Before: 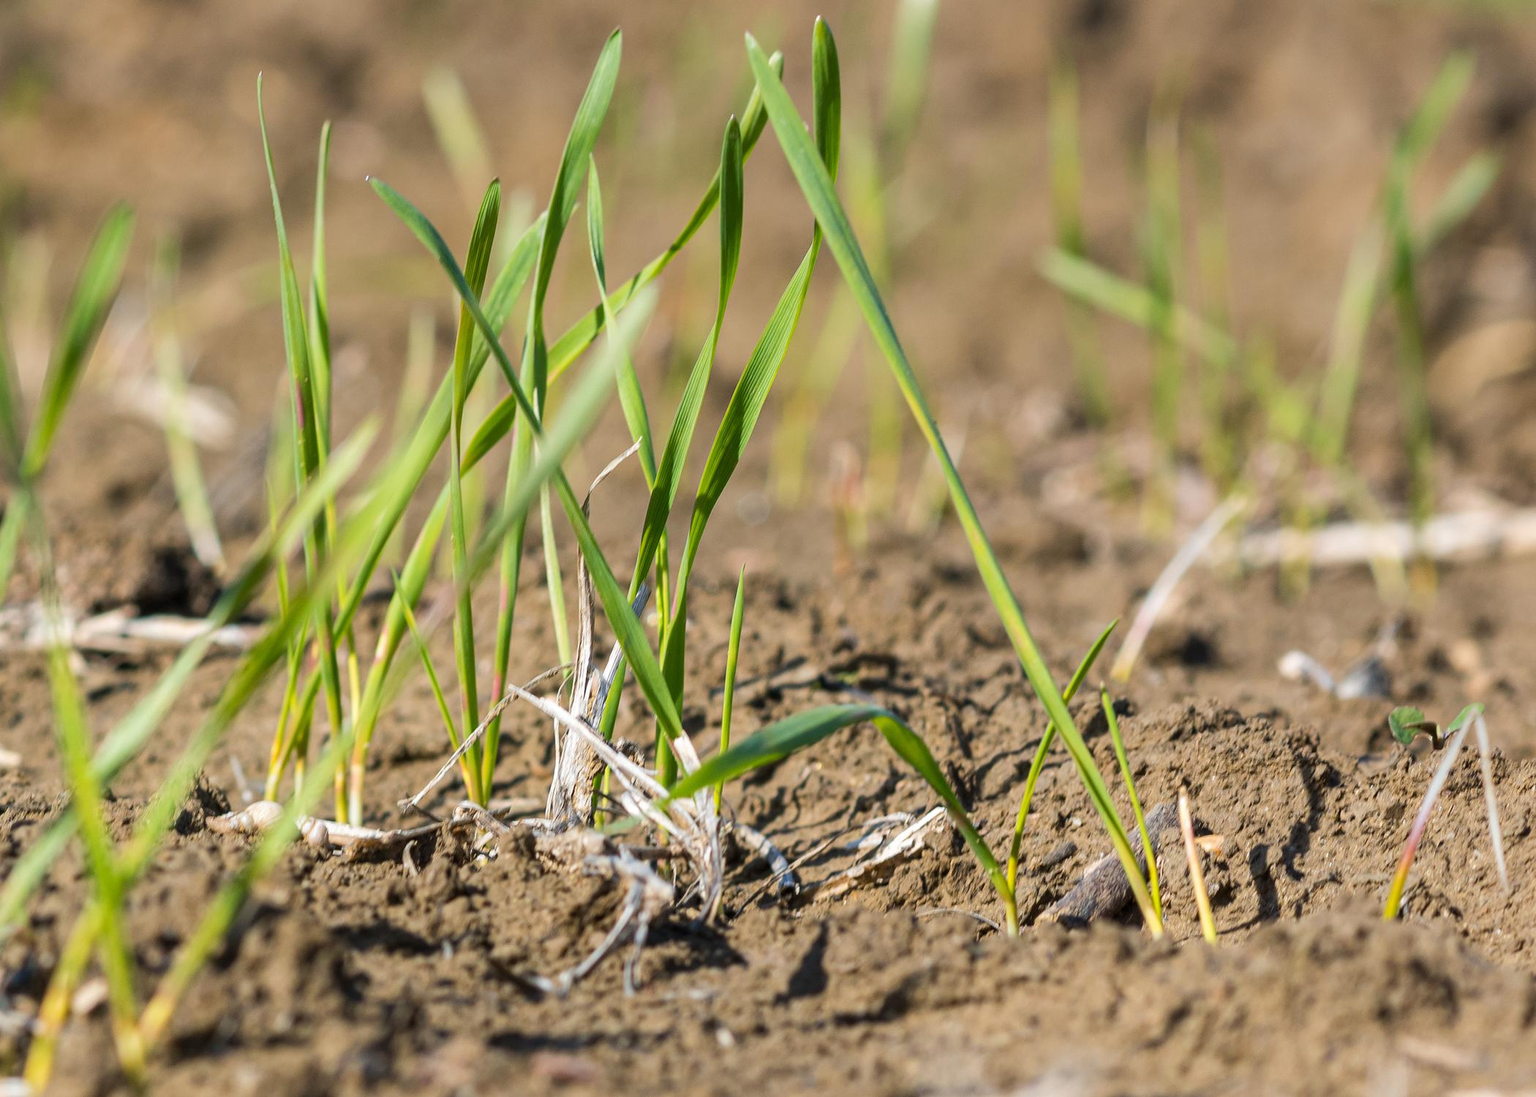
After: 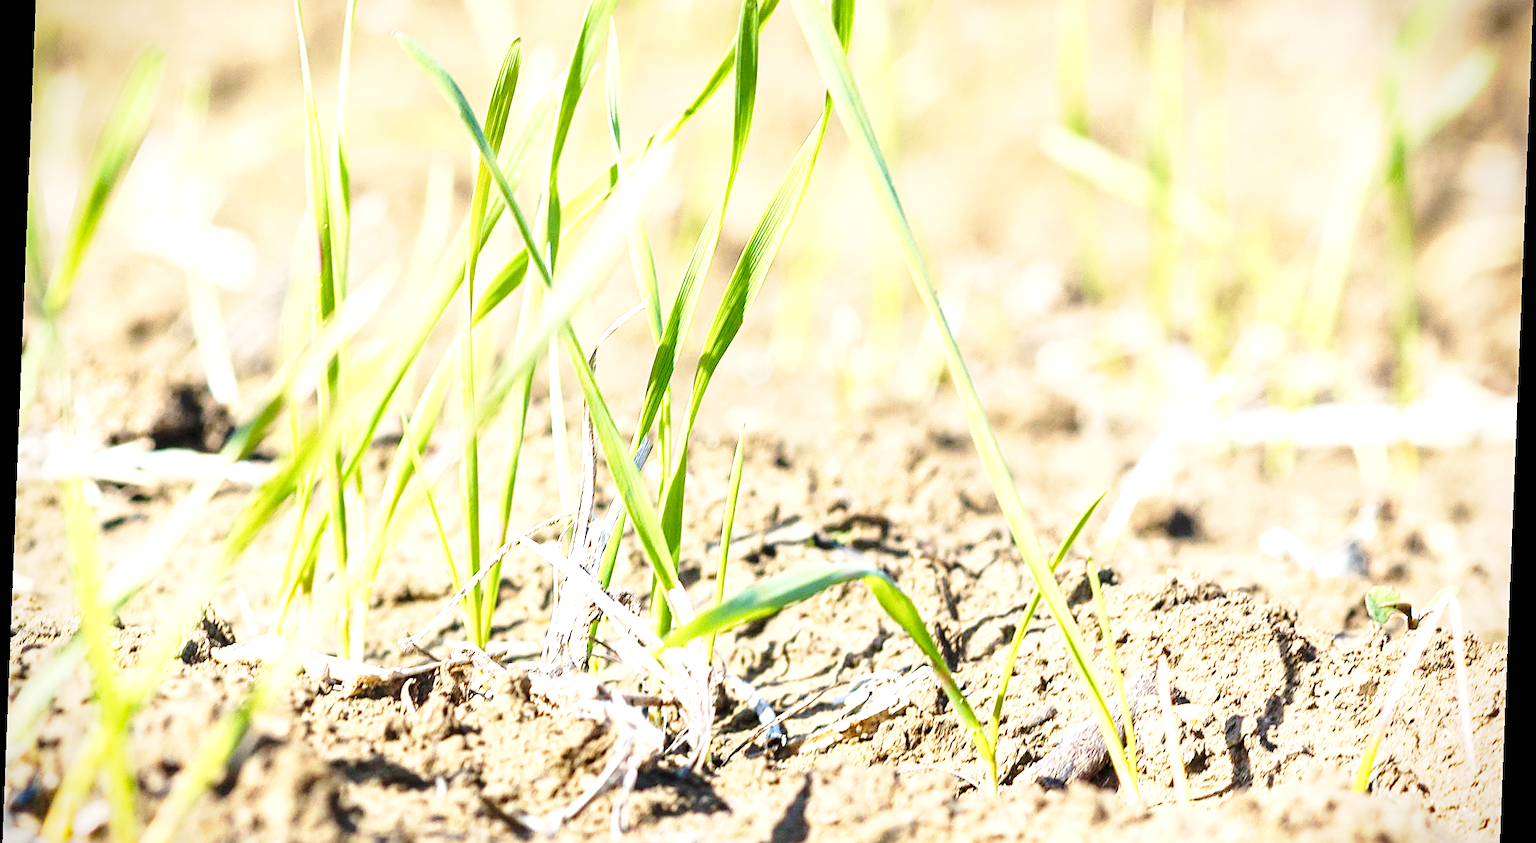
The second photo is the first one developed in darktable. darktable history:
sharpen: on, module defaults
crop: top 13.819%, bottom 11.169%
base curve: curves: ch0 [(0, 0) (0.028, 0.03) (0.121, 0.232) (0.46, 0.748) (0.859, 0.968) (1, 1)], preserve colors none
vignetting: fall-off start 88.53%, fall-off radius 44.2%, saturation 0.376, width/height ratio 1.161
exposure: black level correction 0, exposure 1.45 EV, compensate exposure bias true, compensate highlight preservation false
rotate and perspective: rotation 2.27°, automatic cropping off
